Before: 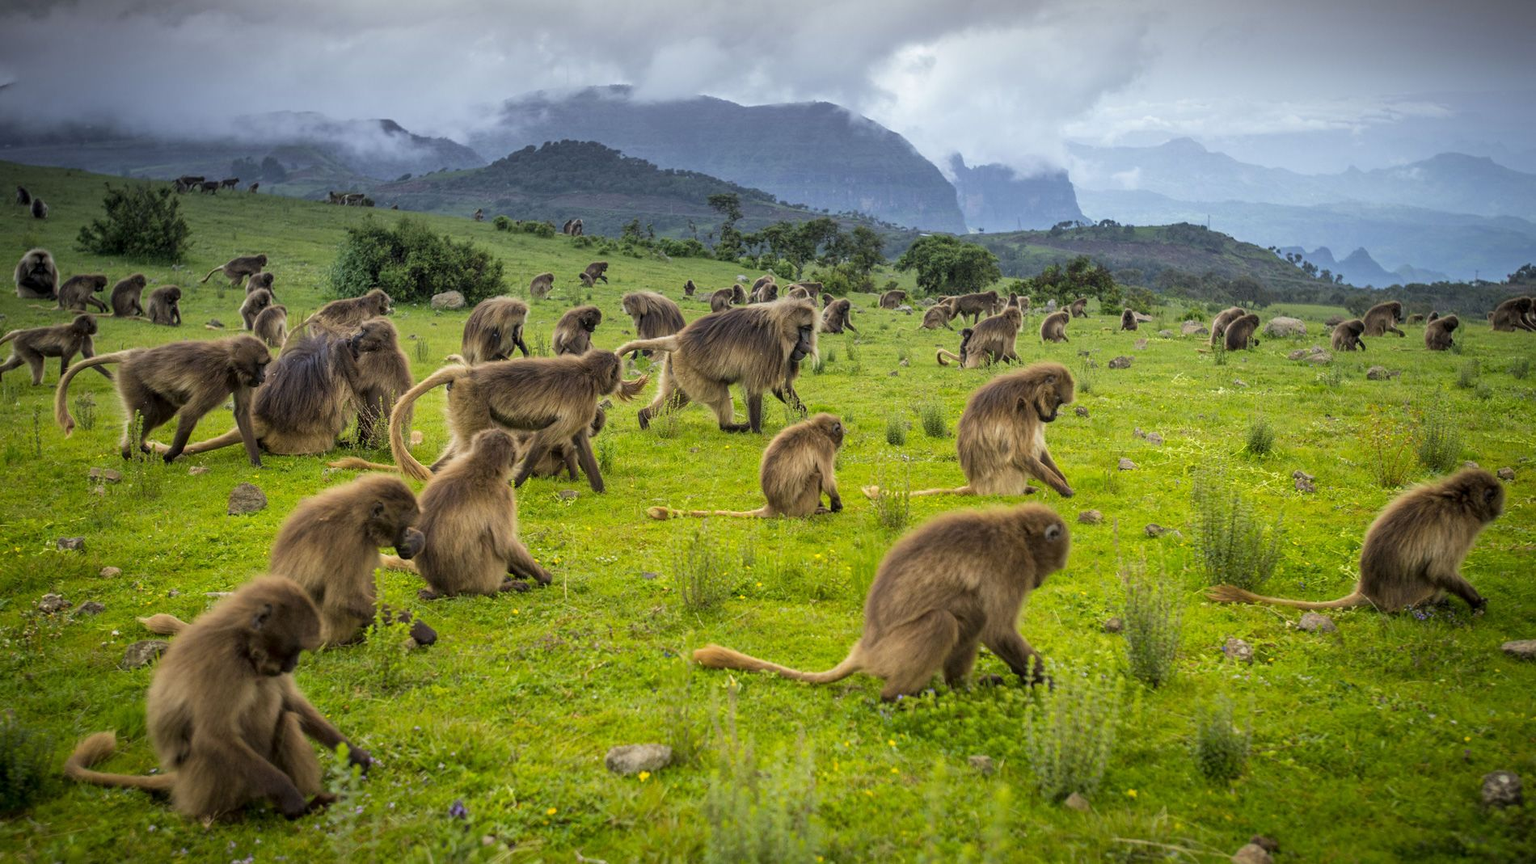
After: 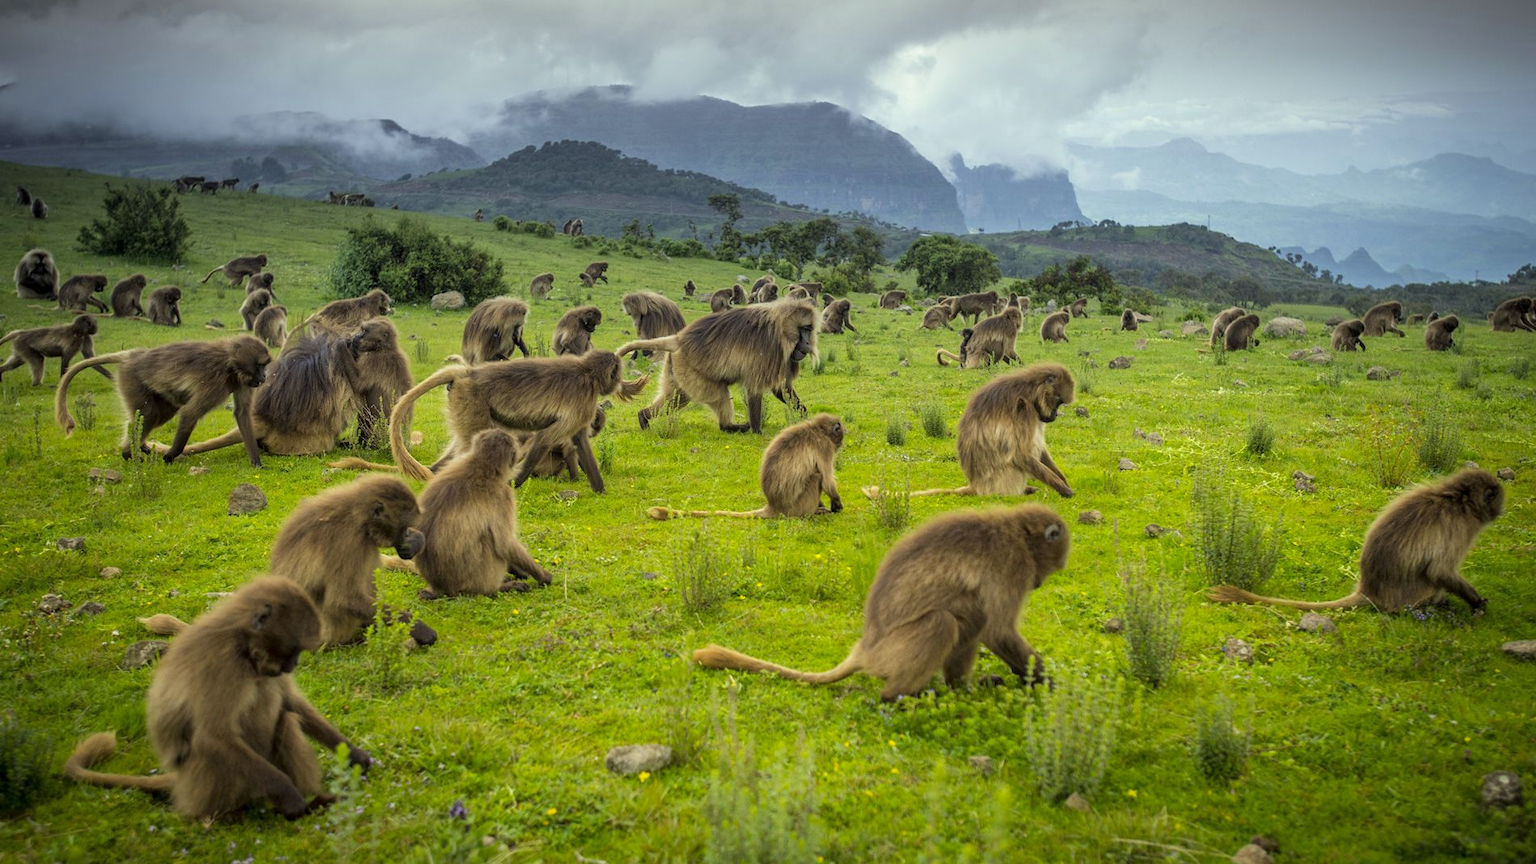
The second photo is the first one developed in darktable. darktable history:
contrast brightness saturation: saturation -0.054
color correction: highlights a* -4.28, highlights b* 6.45
